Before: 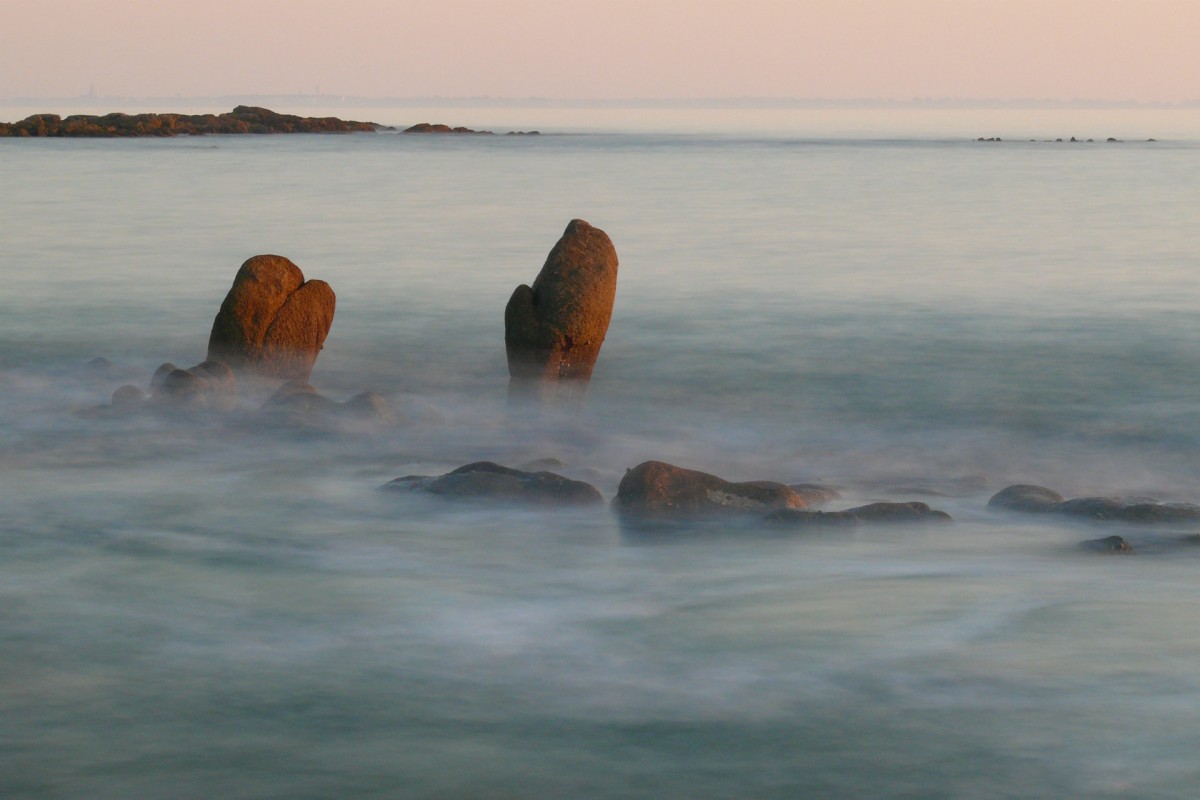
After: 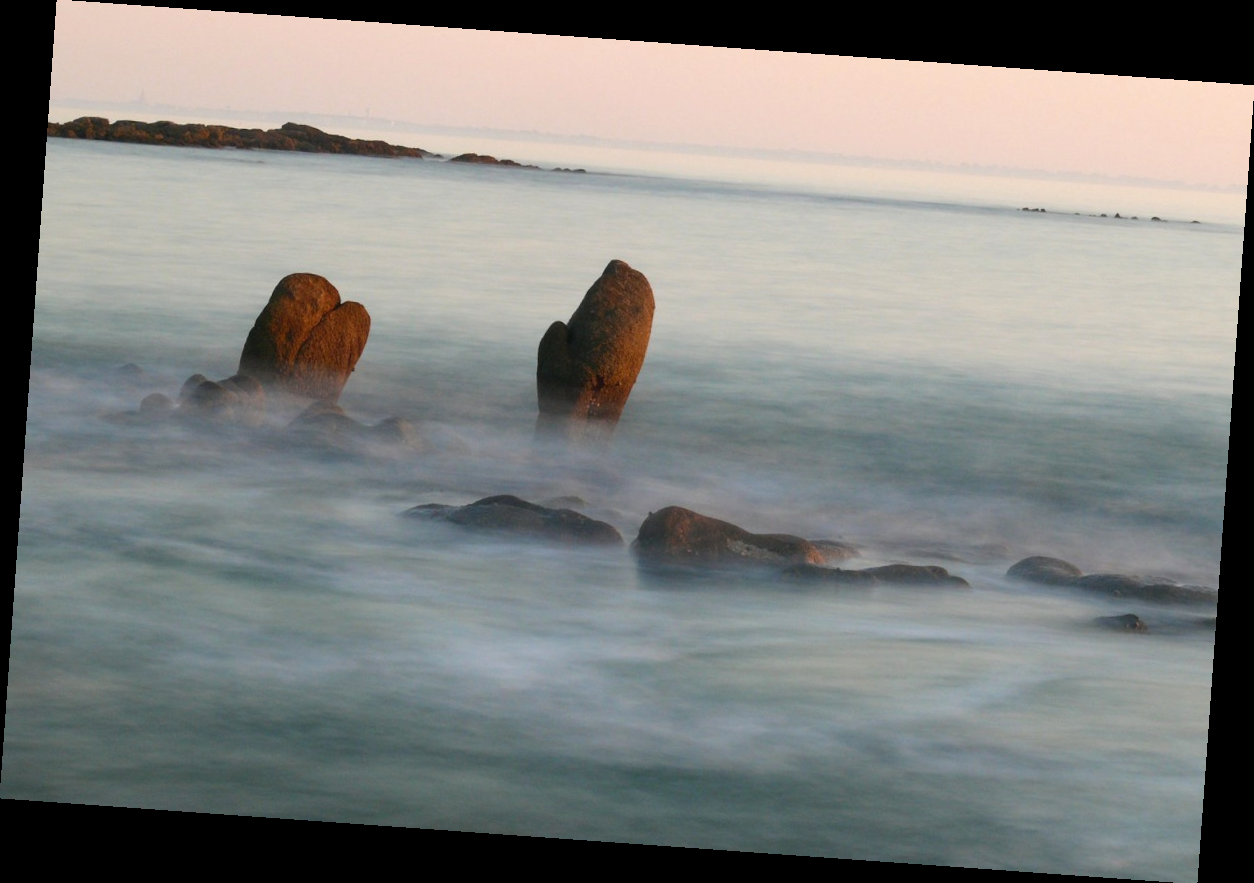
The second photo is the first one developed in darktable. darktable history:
tone equalizer: -8 EV -0.417 EV, -7 EV -0.389 EV, -6 EV -0.333 EV, -5 EV -0.222 EV, -3 EV 0.222 EV, -2 EV 0.333 EV, -1 EV 0.389 EV, +0 EV 0.417 EV, edges refinement/feathering 500, mask exposure compensation -1.57 EV, preserve details no
rotate and perspective: rotation 4.1°, automatic cropping off
